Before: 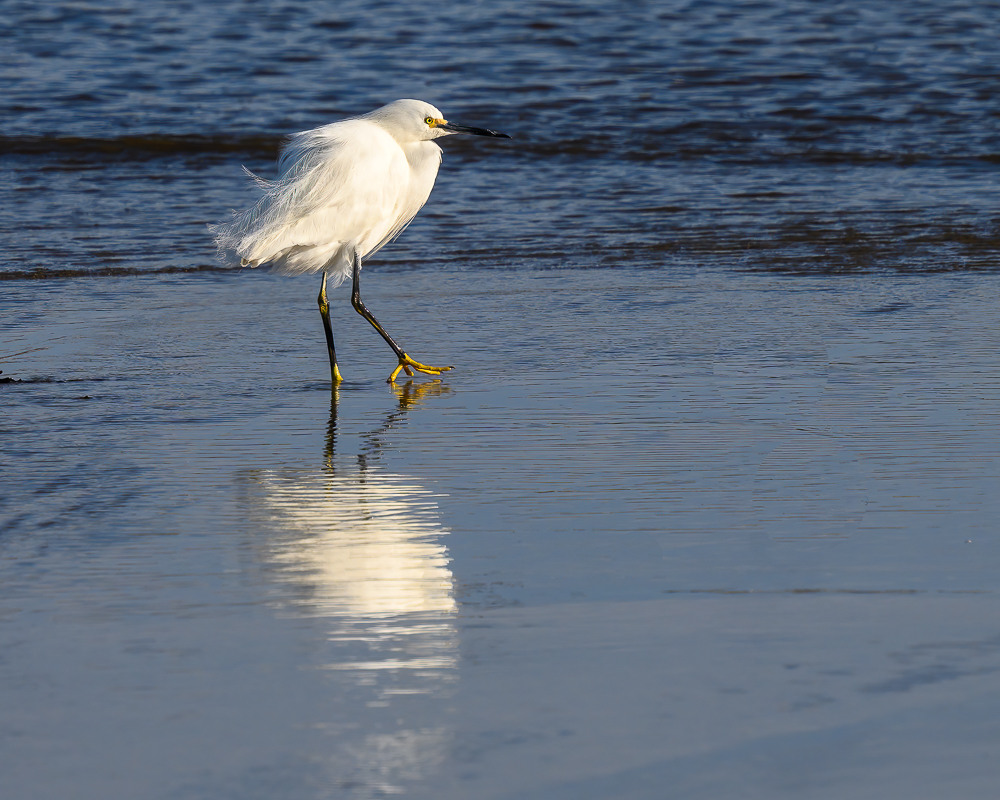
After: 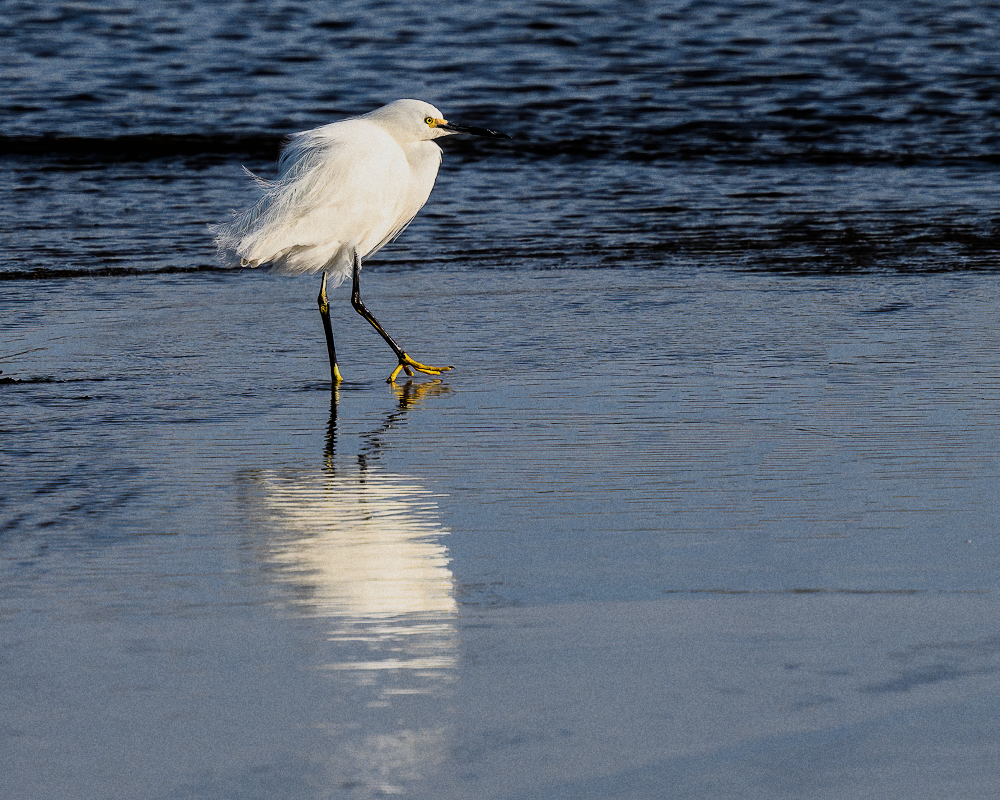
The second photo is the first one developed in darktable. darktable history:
filmic rgb: black relative exposure -5 EV, hardness 2.88, contrast 1.3, highlights saturation mix -30%
grain: coarseness 22.88 ISO
